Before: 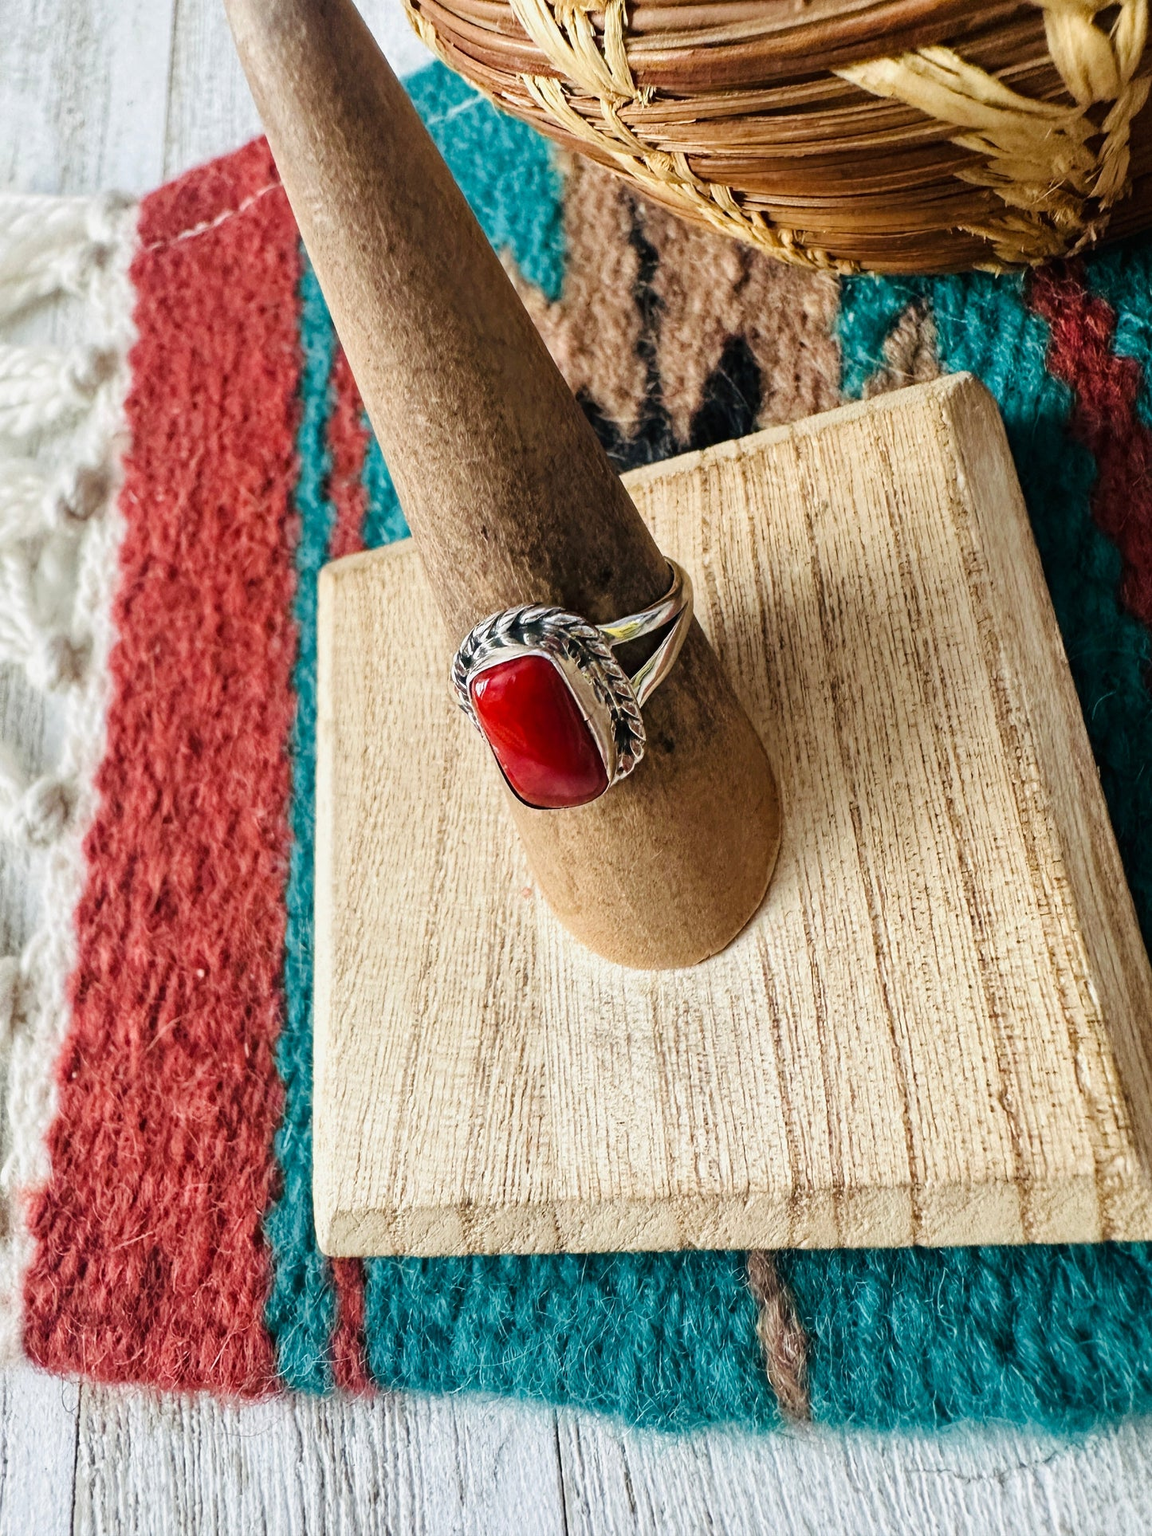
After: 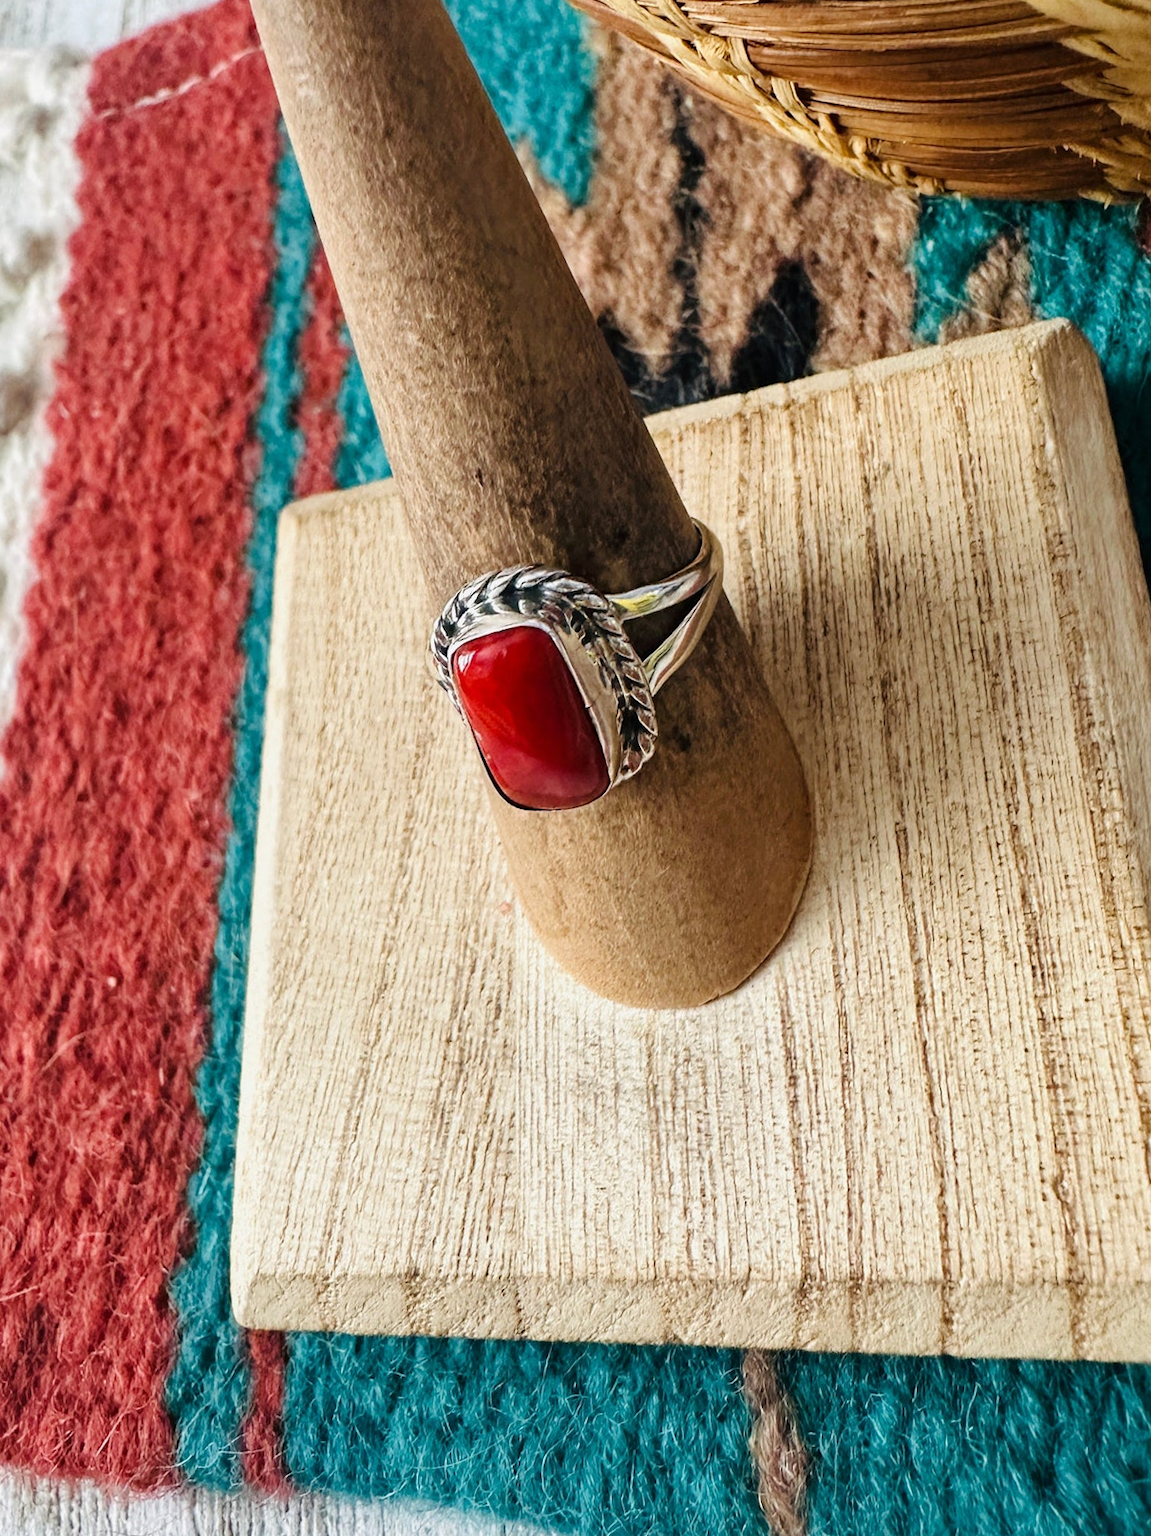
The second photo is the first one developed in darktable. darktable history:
crop and rotate: angle -3.27°, left 5.211%, top 5.211%, right 4.607%, bottom 4.607%
white balance: red 1, blue 1
